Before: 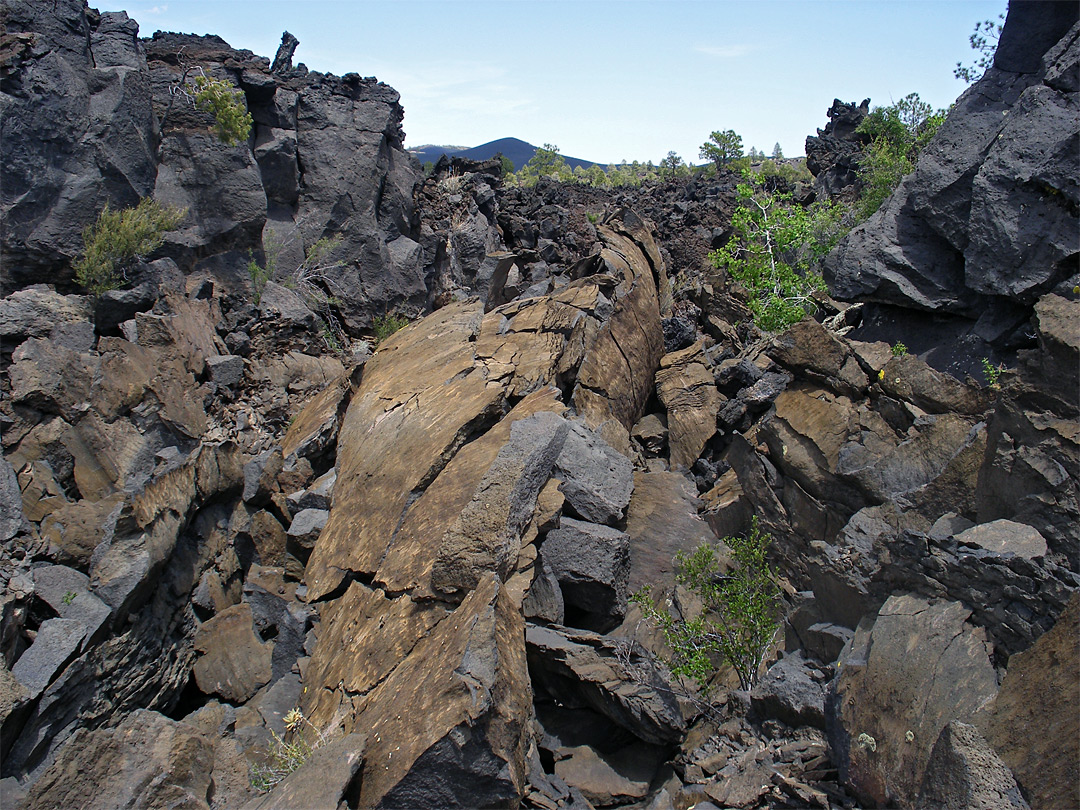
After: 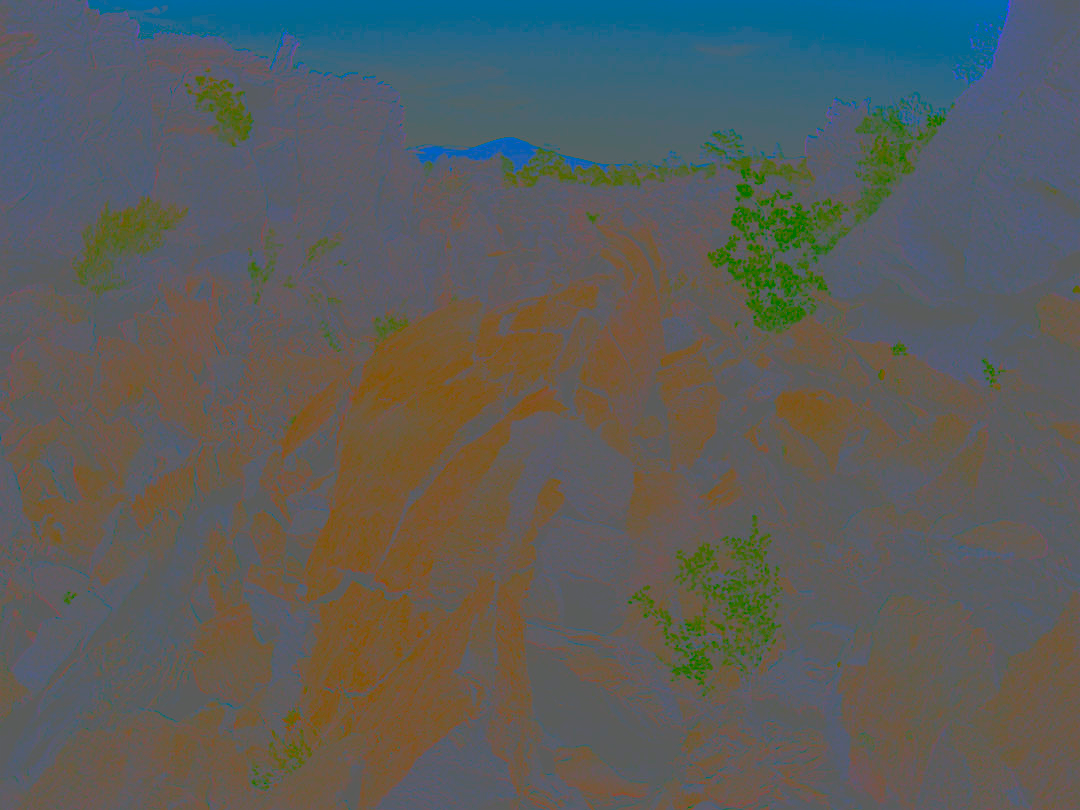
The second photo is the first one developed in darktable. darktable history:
haze removal: compatibility mode true, adaptive false
contrast brightness saturation: contrast -0.98, brightness -0.166, saturation 0.757
